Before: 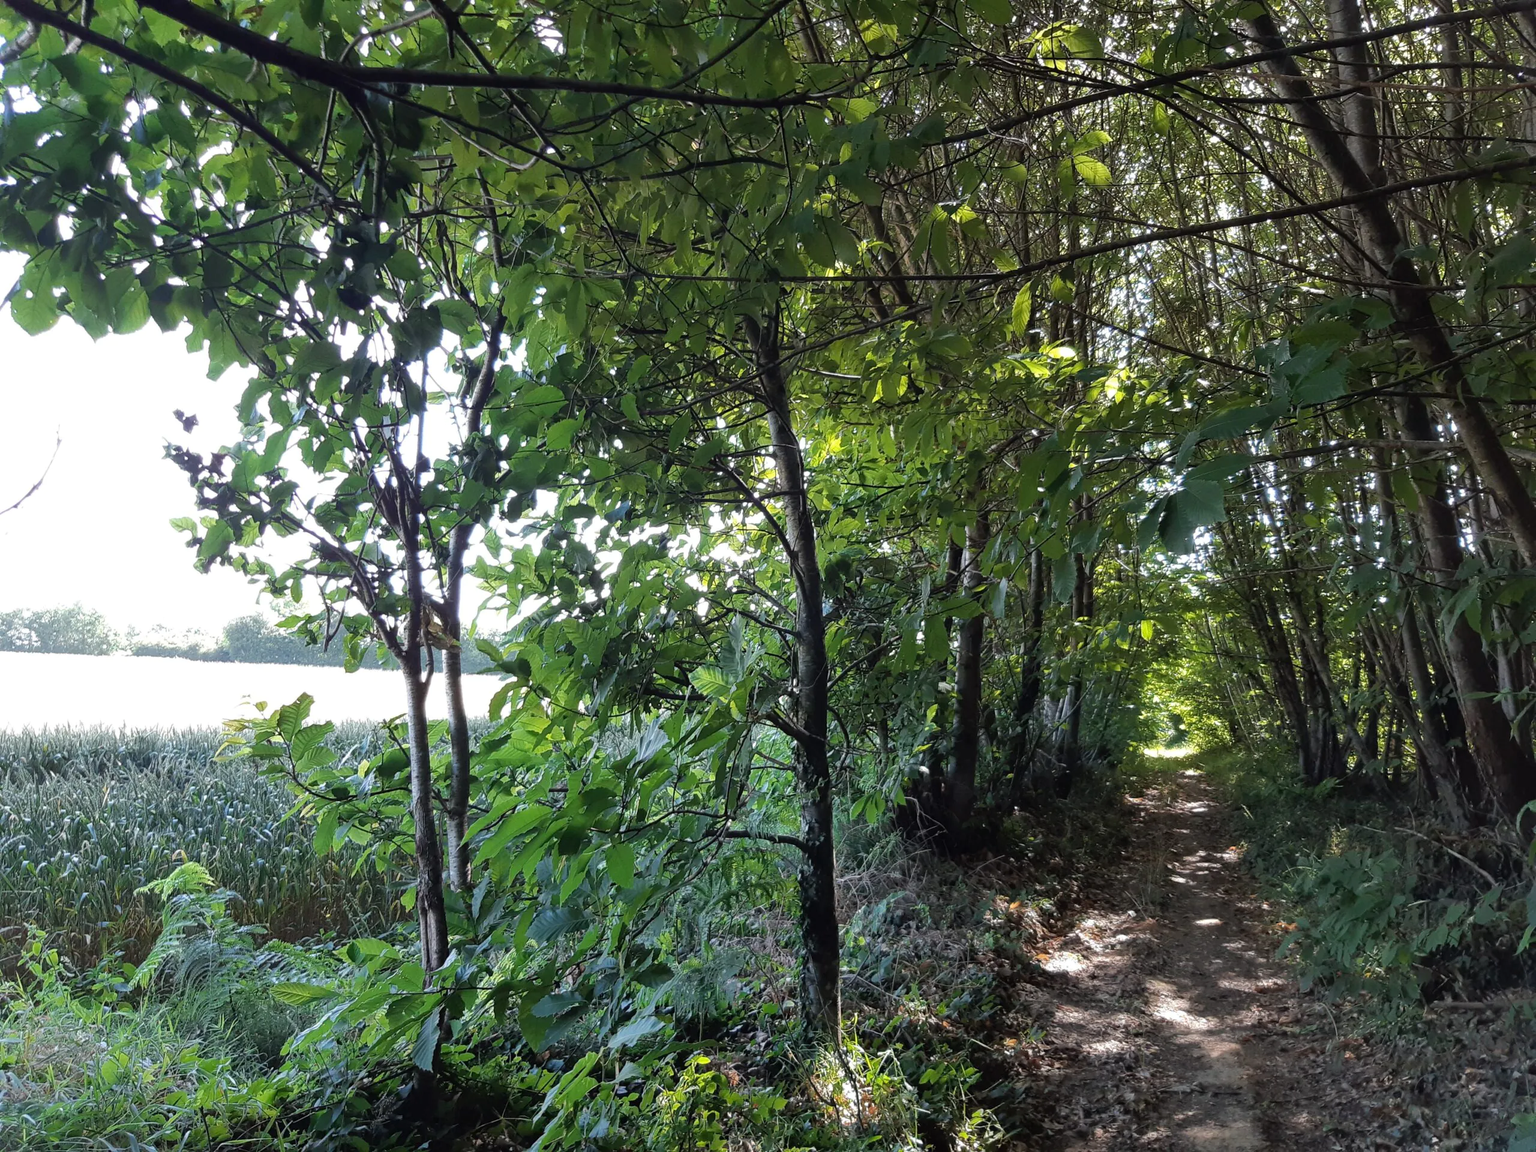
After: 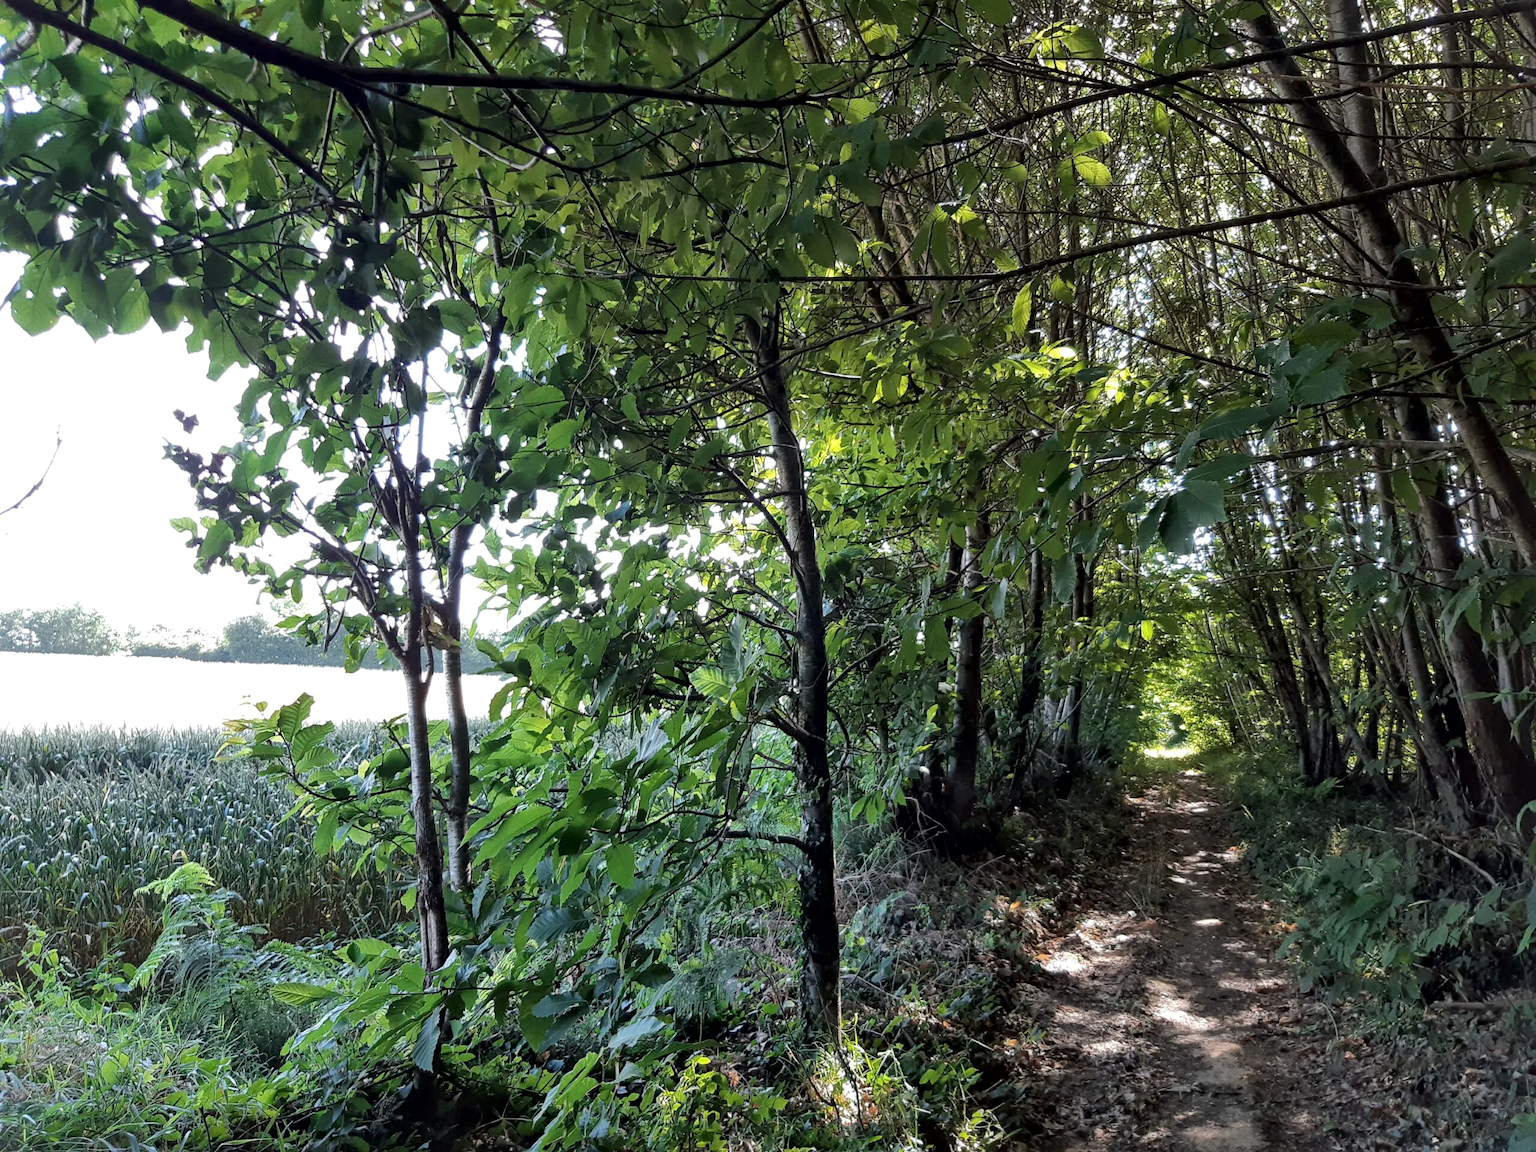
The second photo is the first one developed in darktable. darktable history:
color calibration: gray › normalize channels true, illuminant same as pipeline (D50), adaptation XYZ, x 0.346, y 0.358, temperature 5009.29 K, gamut compression 0.028
local contrast: mode bilateral grid, contrast 20, coarseness 51, detail 150%, midtone range 0.2
